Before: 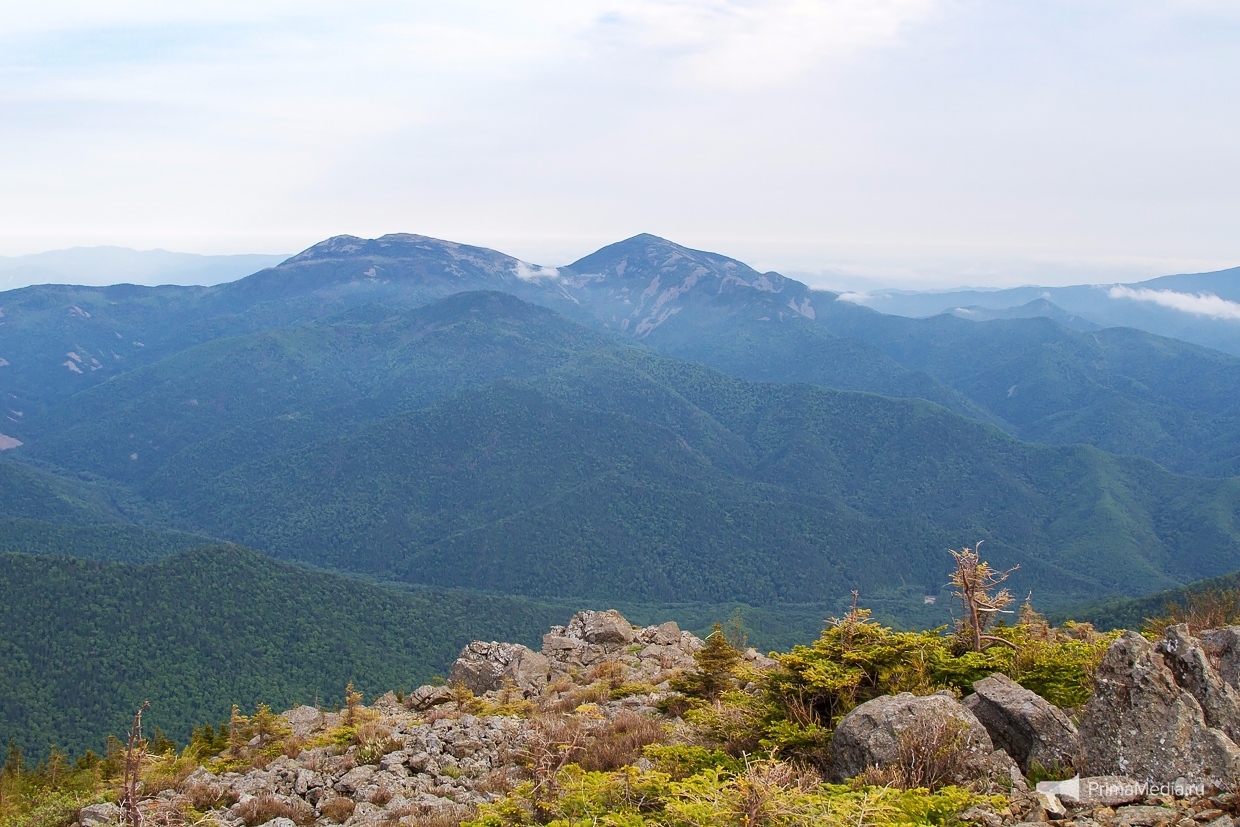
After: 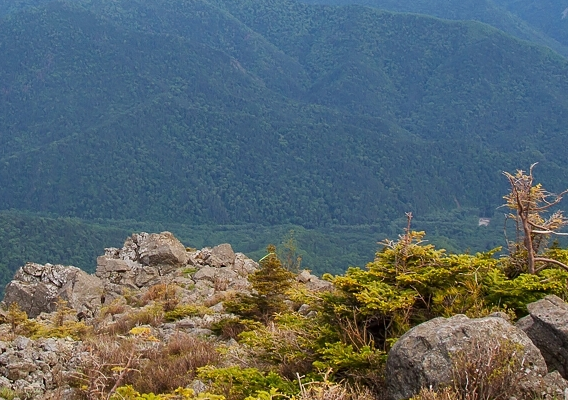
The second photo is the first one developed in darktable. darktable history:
tone equalizer: on, module defaults
crop: left 35.976%, top 45.819%, right 18.162%, bottom 5.807%
